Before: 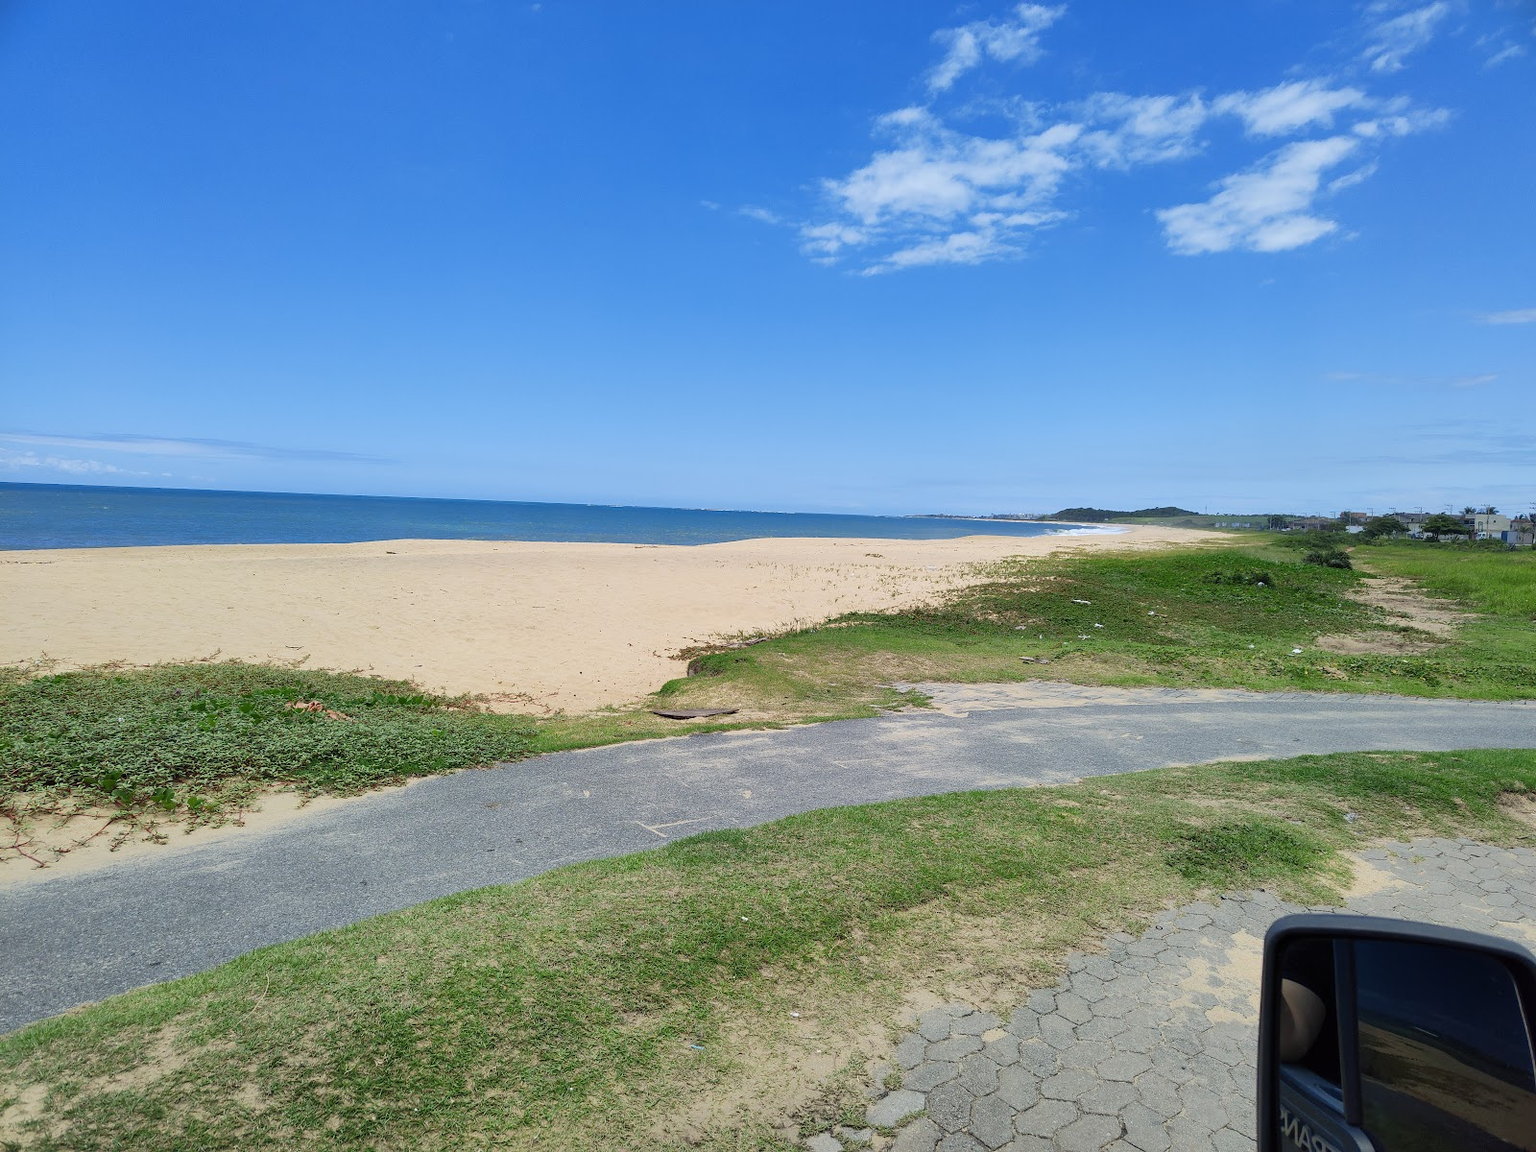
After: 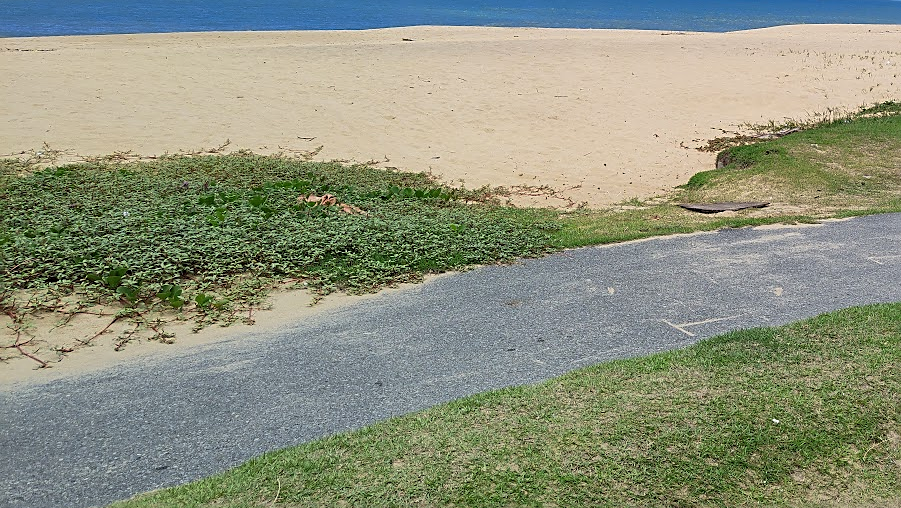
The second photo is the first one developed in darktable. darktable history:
tone equalizer: edges refinement/feathering 500, mask exposure compensation -1.57 EV, preserve details guided filter
crop: top 44.694%, right 43.629%, bottom 12.931%
base curve: curves: ch0 [(0, 0) (0.303, 0.277) (1, 1)], preserve colors none
sharpen: on, module defaults
